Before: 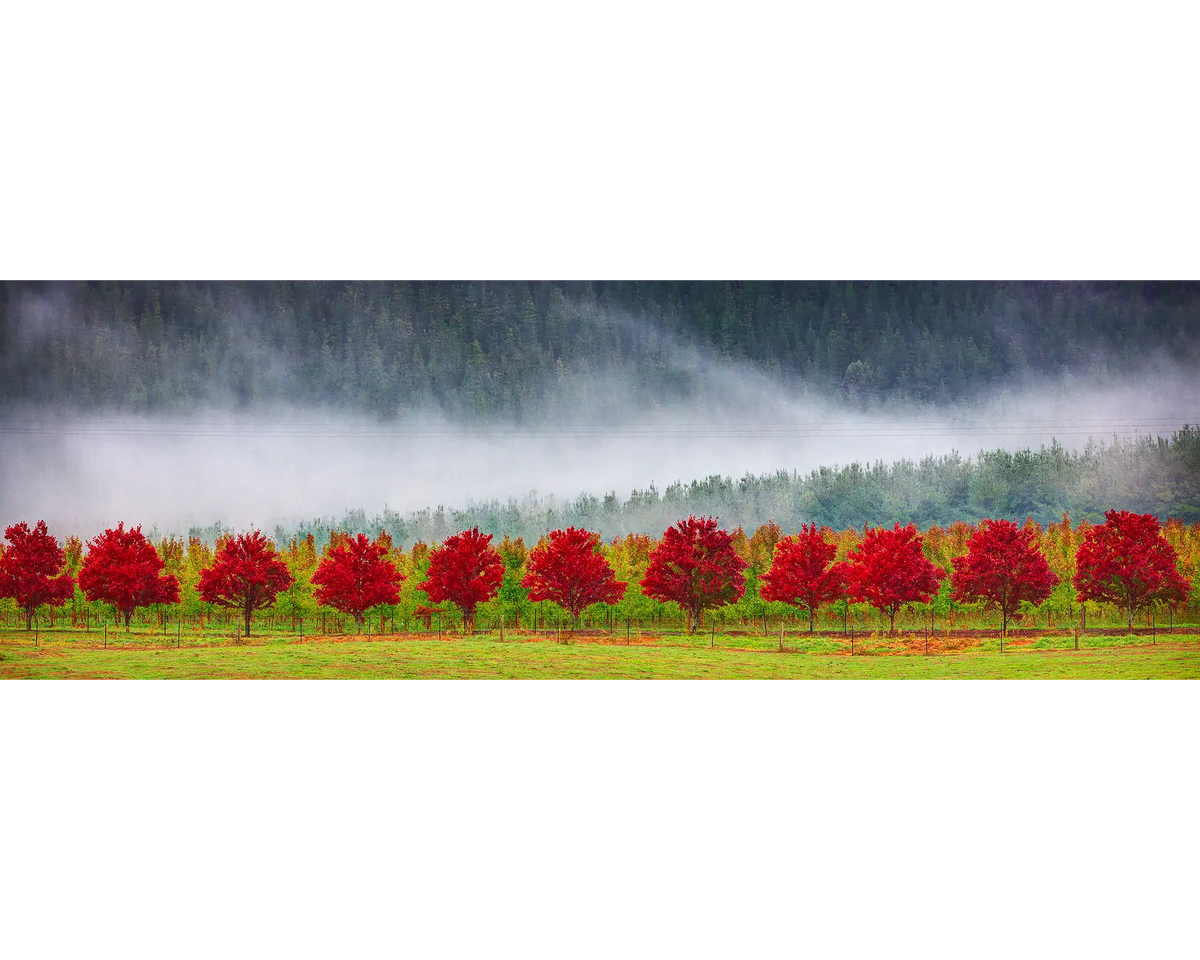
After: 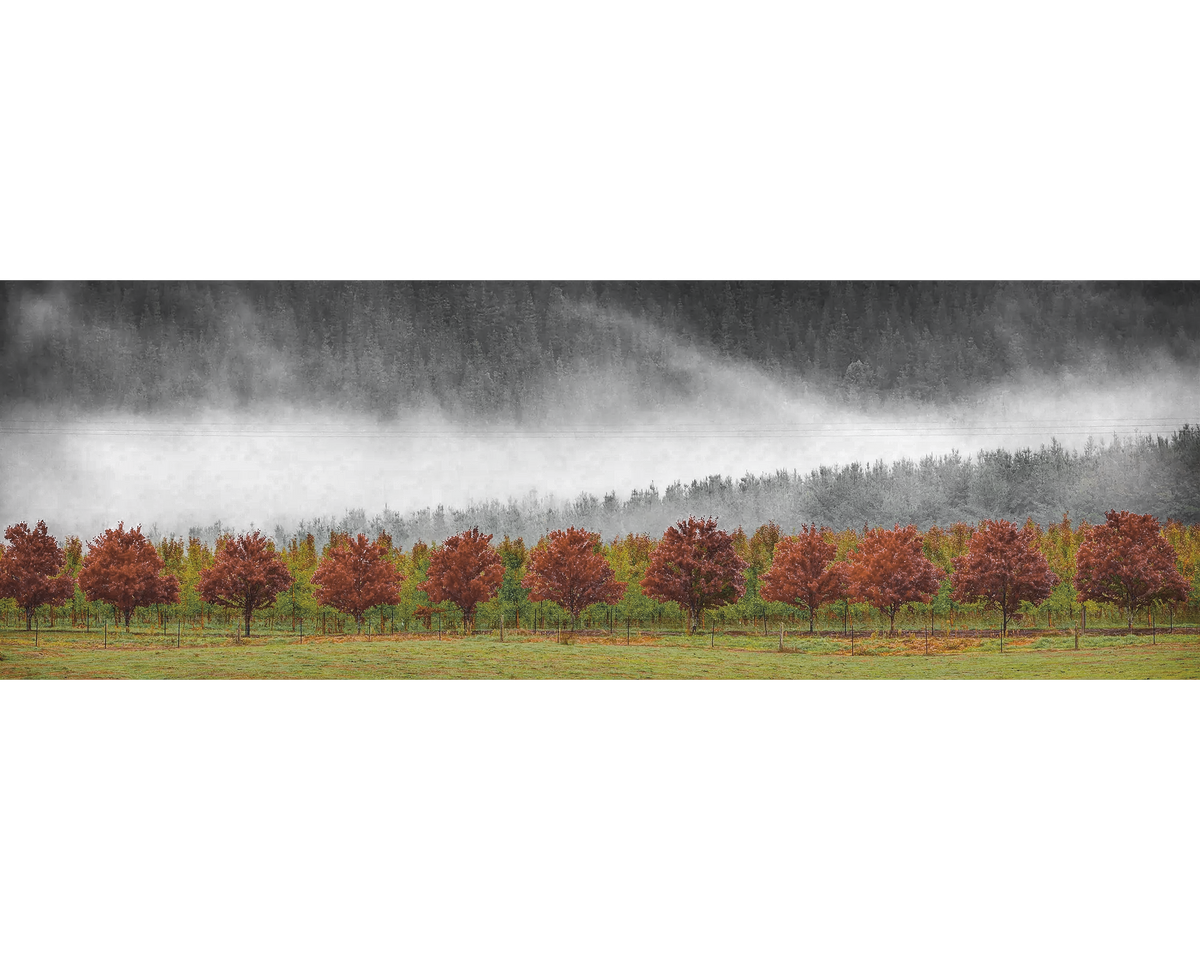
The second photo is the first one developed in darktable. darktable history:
color zones: curves: ch0 [(0, 0.613) (0.01, 0.613) (0.245, 0.448) (0.498, 0.529) (0.642, 0.665) (0.879, 0.777) (0.99, 0.613)]; ch1 [(0, 0.035) (0.121, 0.189) (0.259, 0.197) (0.415, 0.061) (0.589, 0.022) (0.732, 0.022) (0.857, 0.026) (0.991, 0.053)]
color balance: output saturation 120%
